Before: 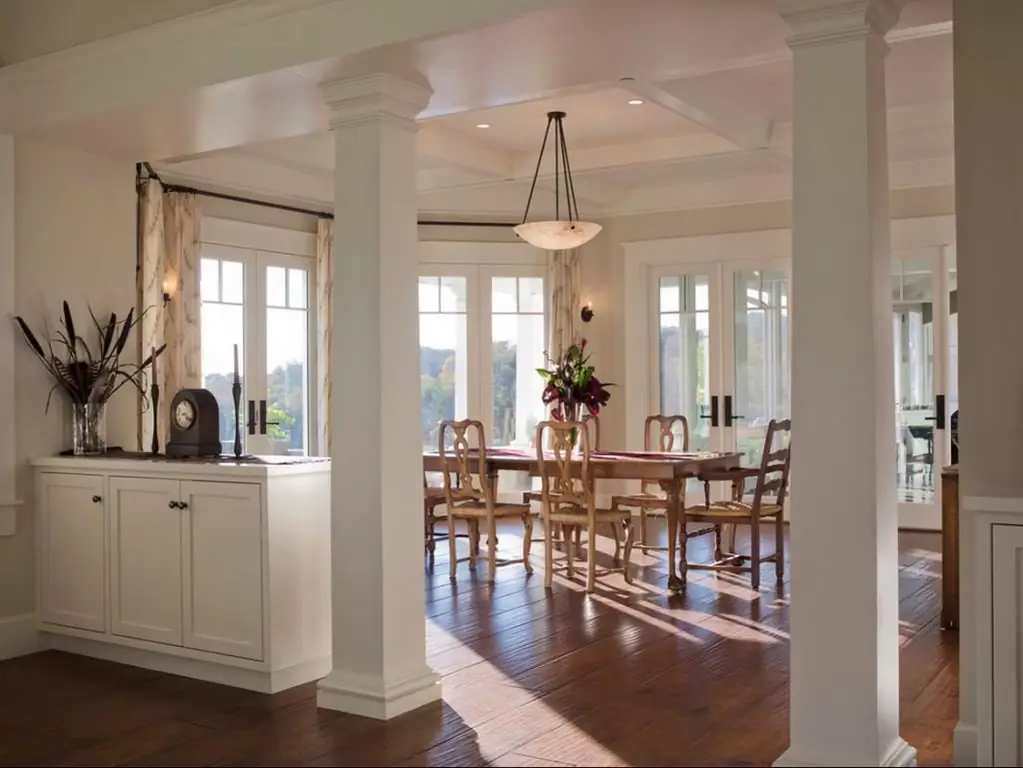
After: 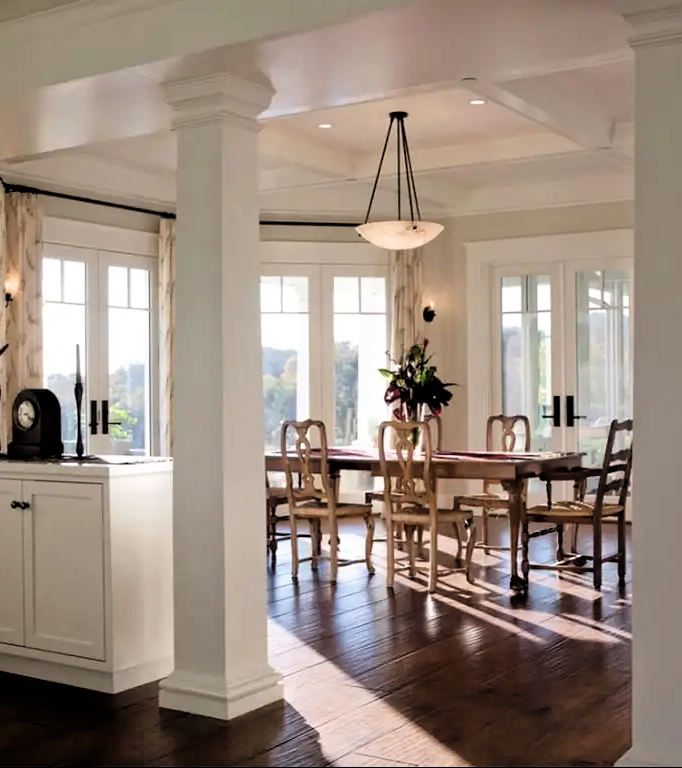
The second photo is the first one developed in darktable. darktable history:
filmic rgb: black relative exposure -3.64 EV, white relative exposure 2.44 EV, hardness 3.29
crop and rotate: left 15.446%, right 17.836%
